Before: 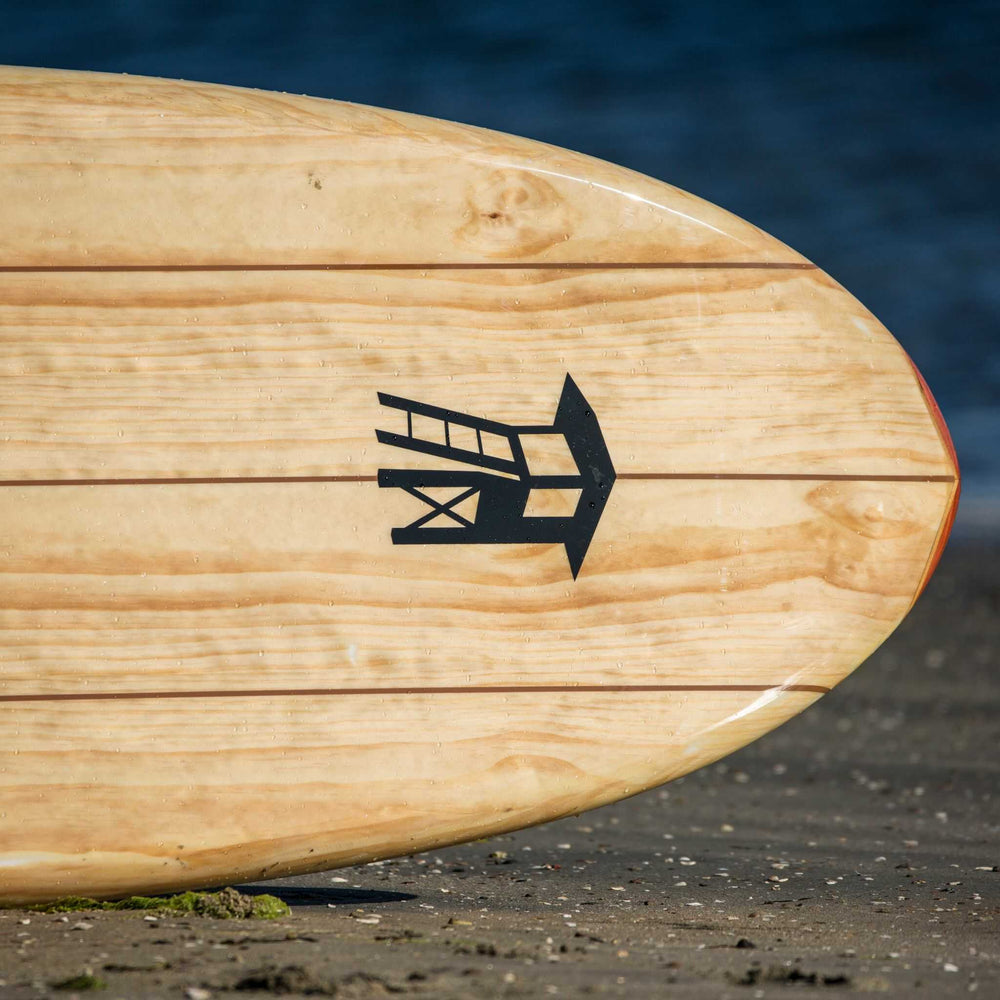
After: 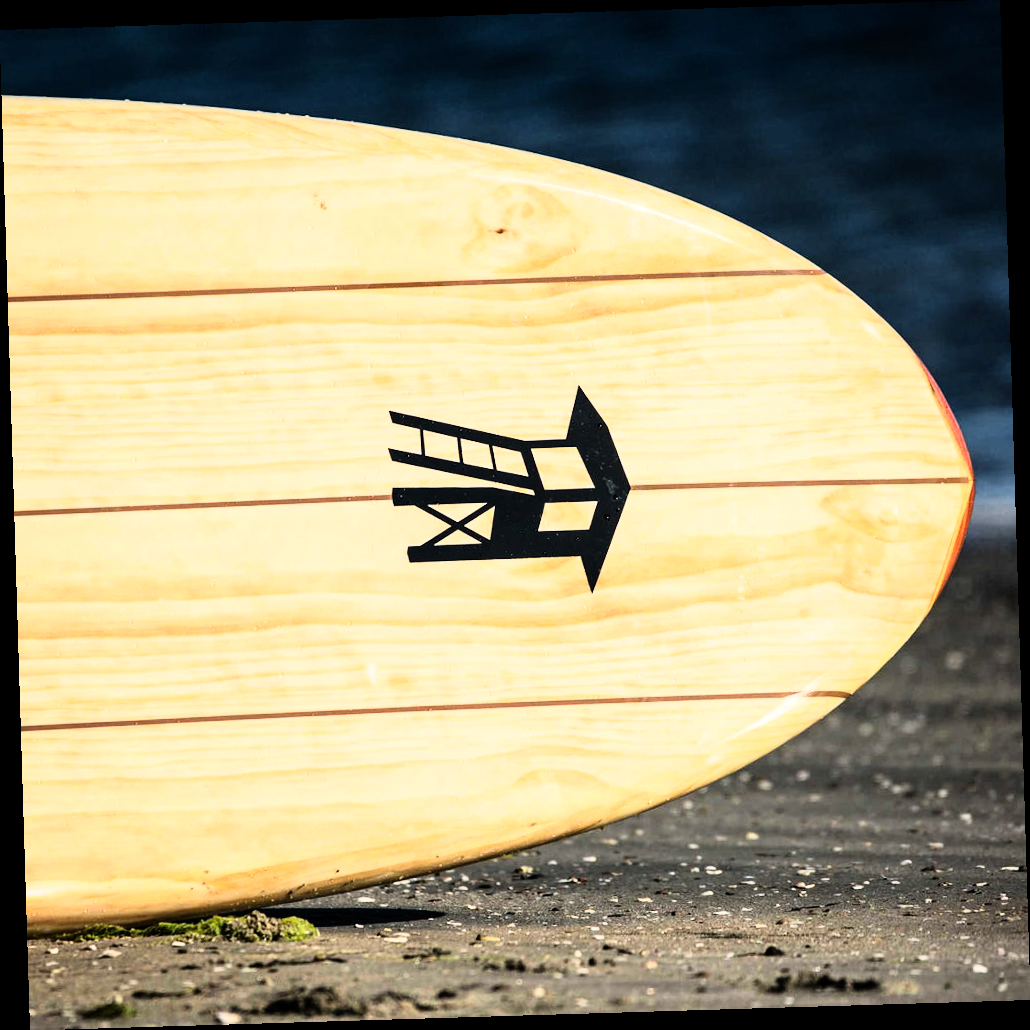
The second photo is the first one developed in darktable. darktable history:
rgb curve: curves: ch0 [(0, 0) (0.21, 0.15) (0.24, 0.21) (0.5, 0.75) (0.75, 0.96) (0.89, 0.99) (1, 1)]; ch1 [(0, 0.02) (0.21, 0.13) (0.25, 0.2) (0.5, 0.67) (0.75, 0.9) (0.89, 0.97) (1, 1)]; ch2 [(0, 0.02) (0.21, 0.13) (0.25, 0.2) (0.5, 0.67) (0.75, 0.9) (0.89, 0.97) (1, 1)], compensate middle gray true
rotate and perspective: rotation -1.75°, automatic cropping off
